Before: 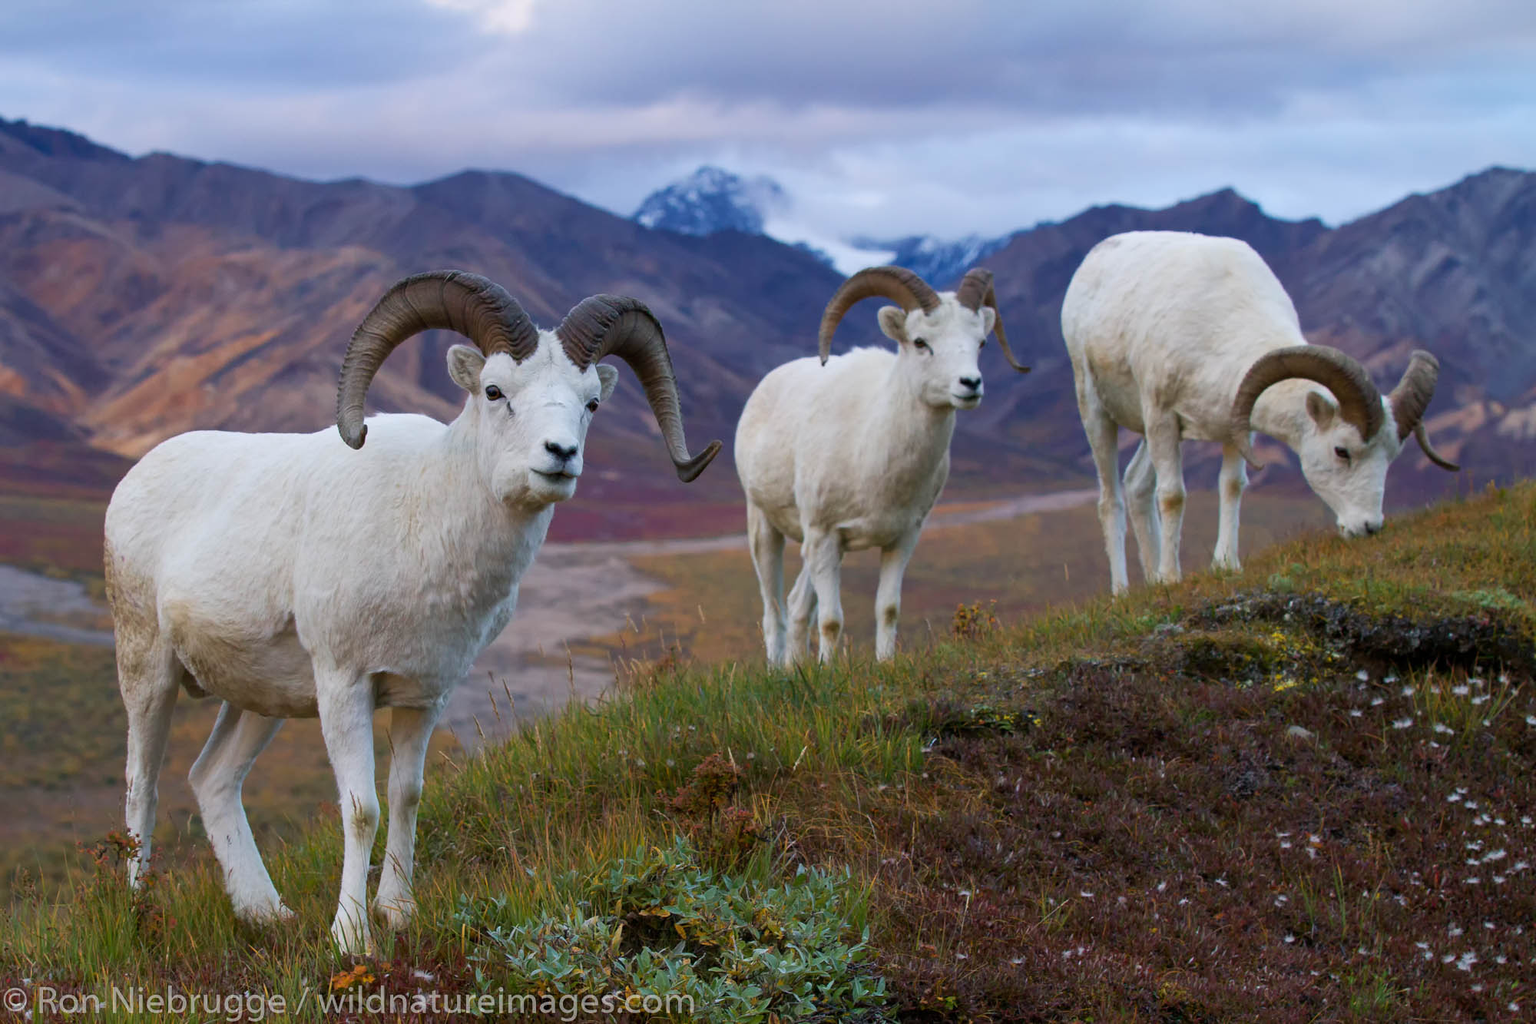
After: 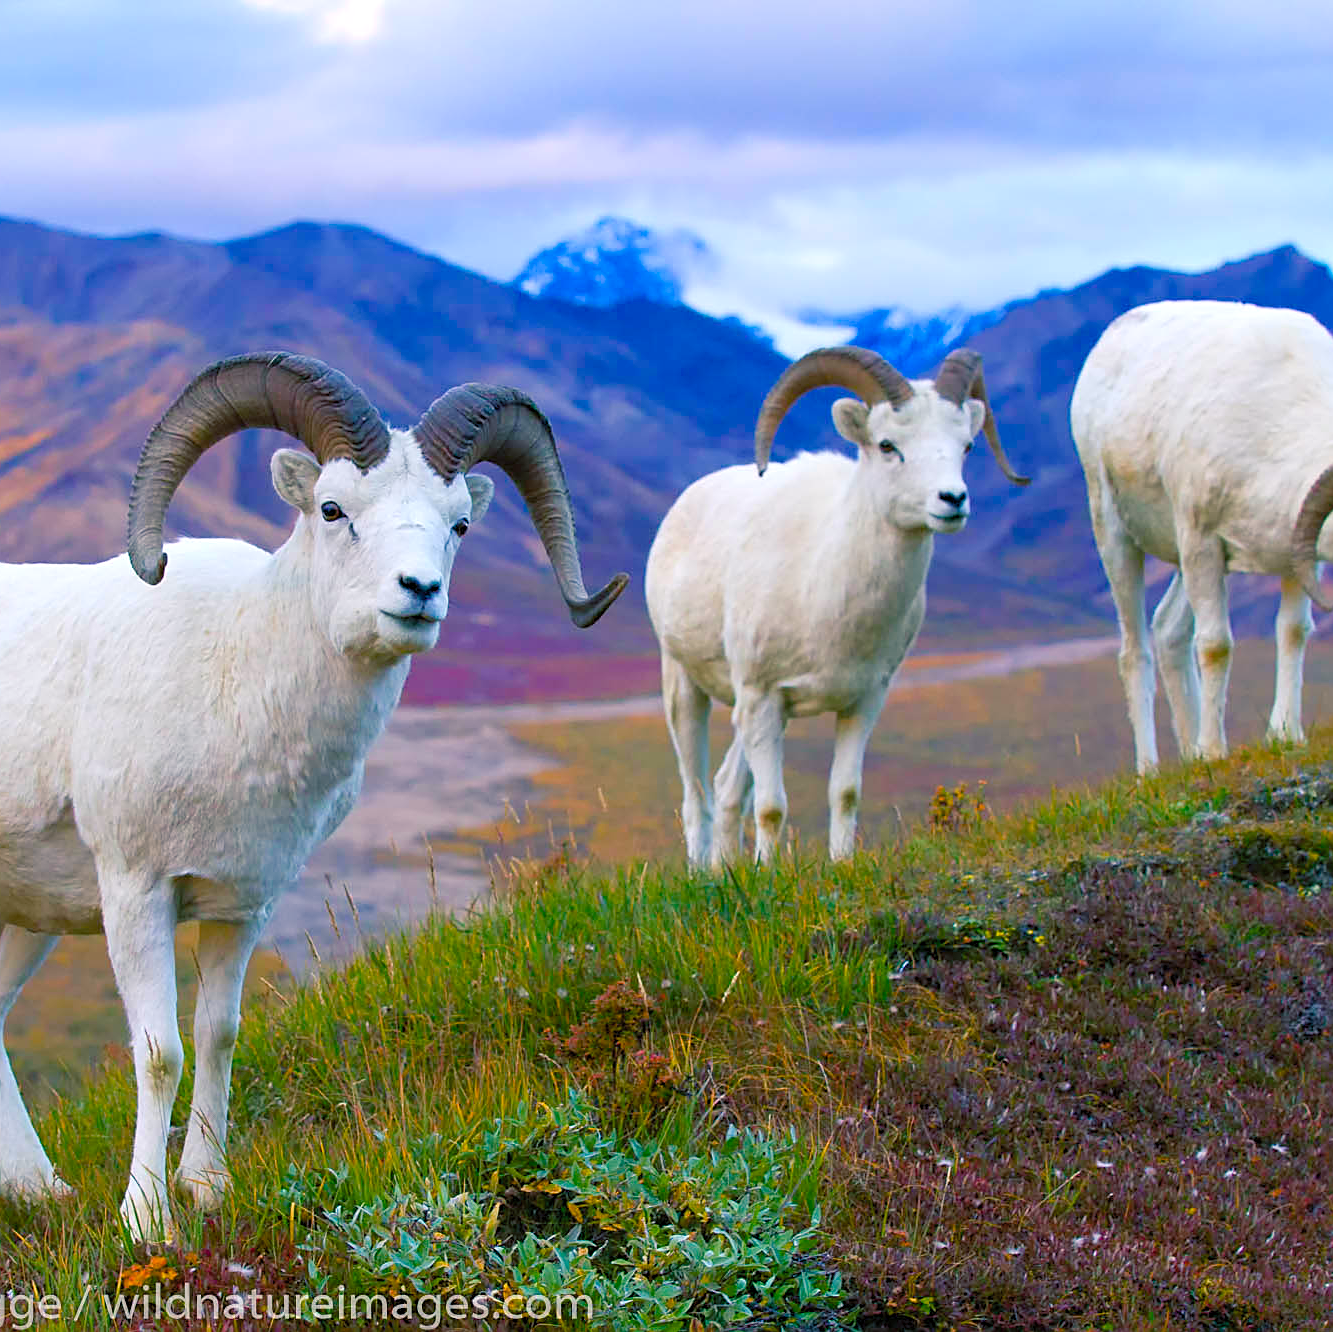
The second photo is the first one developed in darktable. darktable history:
crop and rotate: left 15.572%, right 17.771%
sharpen: on, module defaults
contrast brightness saturation: brightness 0.091, saturation 0.193
color balance rgb: shadows lift › chroma 7.52%, shadows lift › hue 243.95°, highlights gain › chroma 0.205%, highlights gain › hue 331.96°, perceptual saturation grading › global saturation 20%, perceptual saturation grading › highlights -25.471%, perceptual saturation grading › shadows 49.911%, perceptual brilliance grading › global brilliance 10.381%, global vibrance 11.267%
